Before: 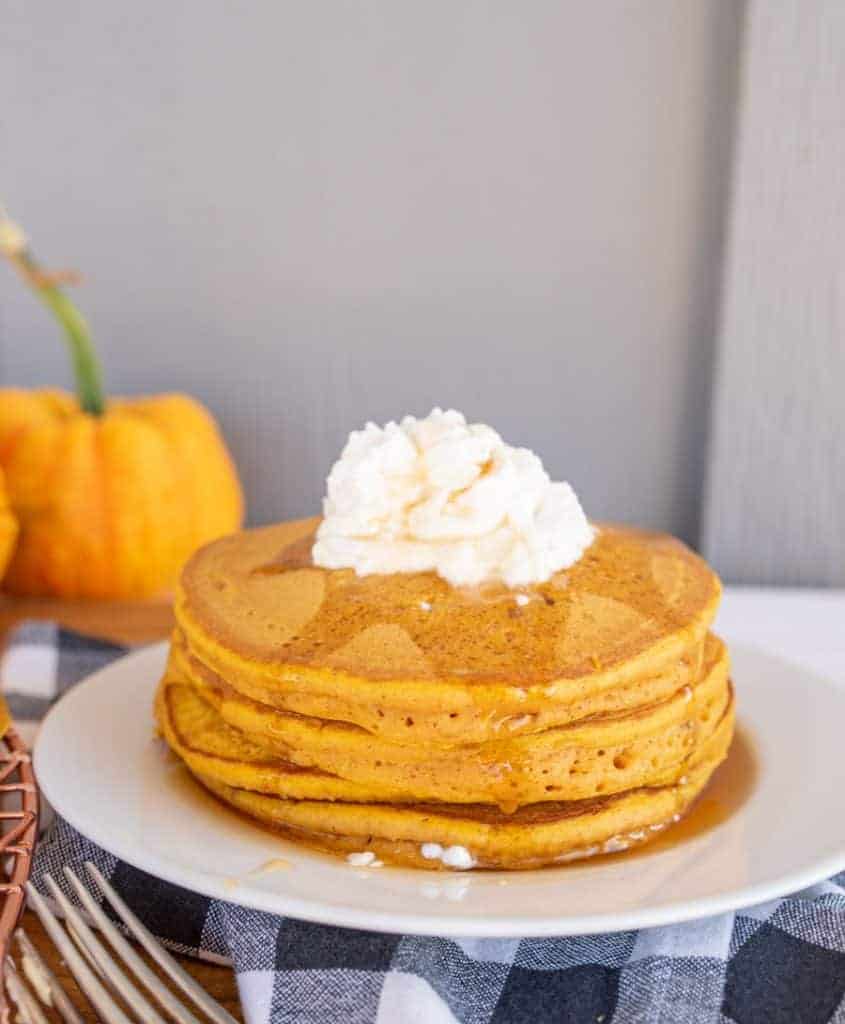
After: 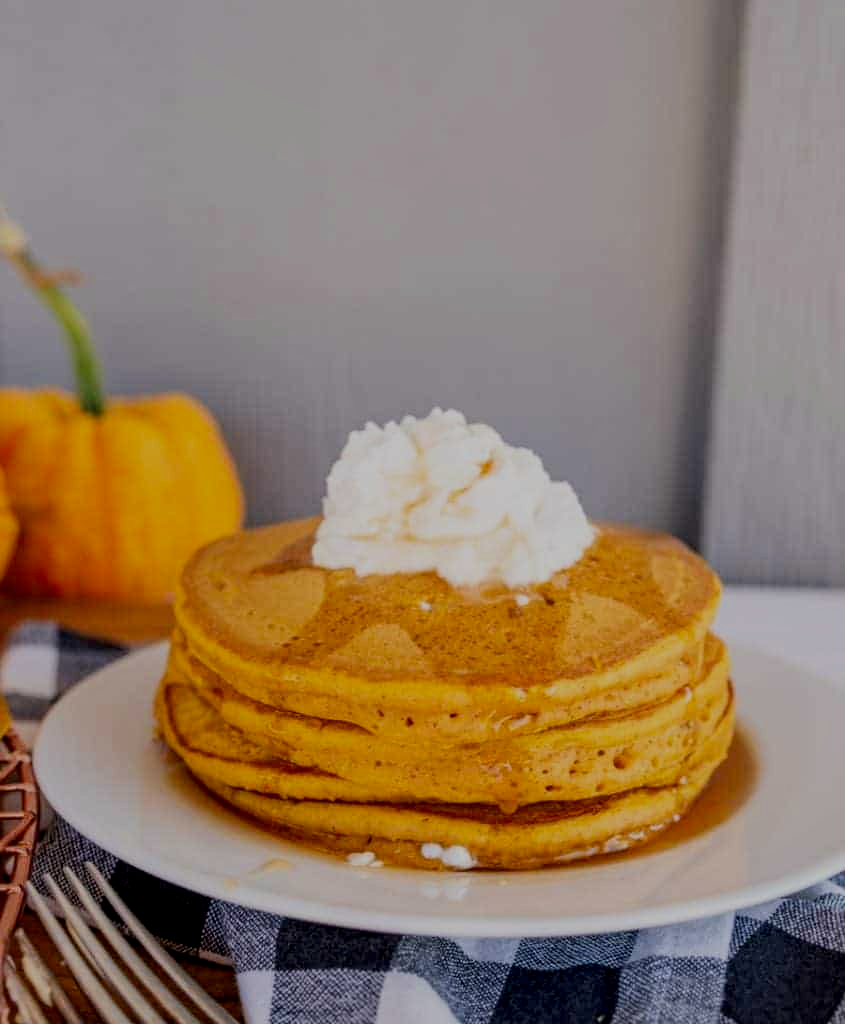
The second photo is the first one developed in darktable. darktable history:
local contrast: highlights 100%, shadows 100%, detail 120%, midtone range 0.2
exposure: black level correction 0.009, exposure -0.637 EV, compensate highlight preservation false
contrast brightness saturation: contrast 0.13, brightness -0.05, saturation 0.16
filmic rgb: black relative exposure -7.32 EV, white relative exposure 5.09 EV, hardness 3.2
